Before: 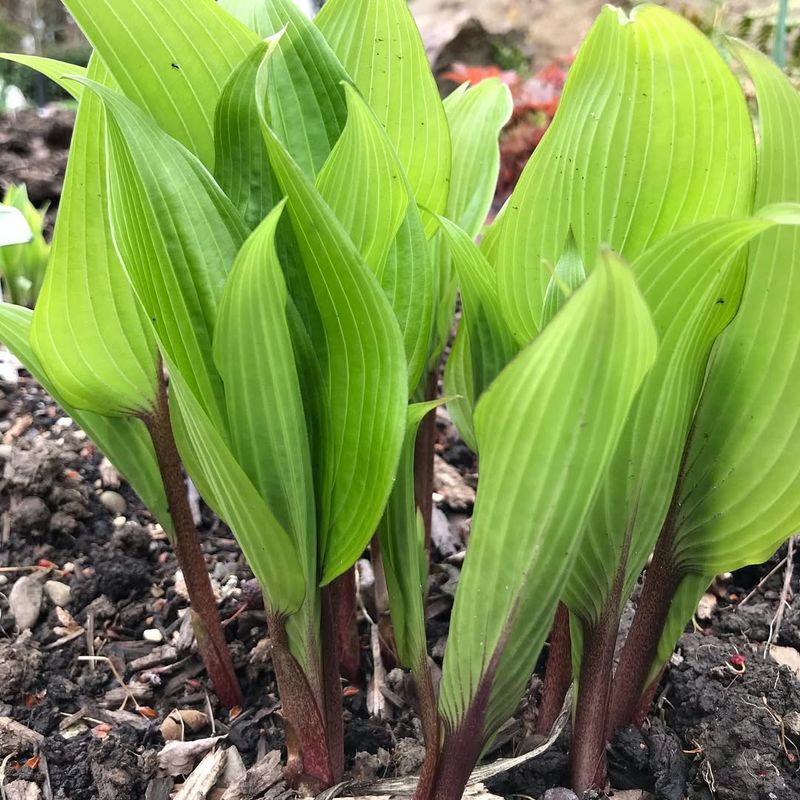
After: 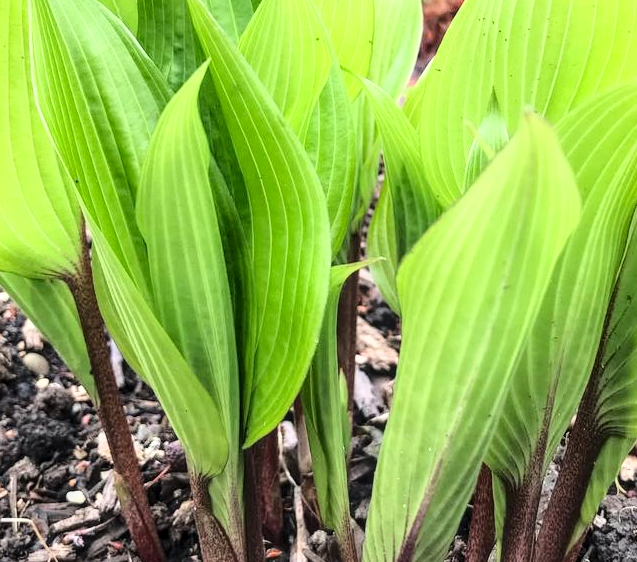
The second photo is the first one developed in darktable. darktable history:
local contrast: on, module defaults
base curve: curves: ch0 [(0, 0) (0.028, 0.03) (0.121, 0.232) (0.46, 0.748) (0.859, 0.968) (1, 1)]
crop: left 9.694%, top 17.356%, right 10.62%, bottom 12.311%
